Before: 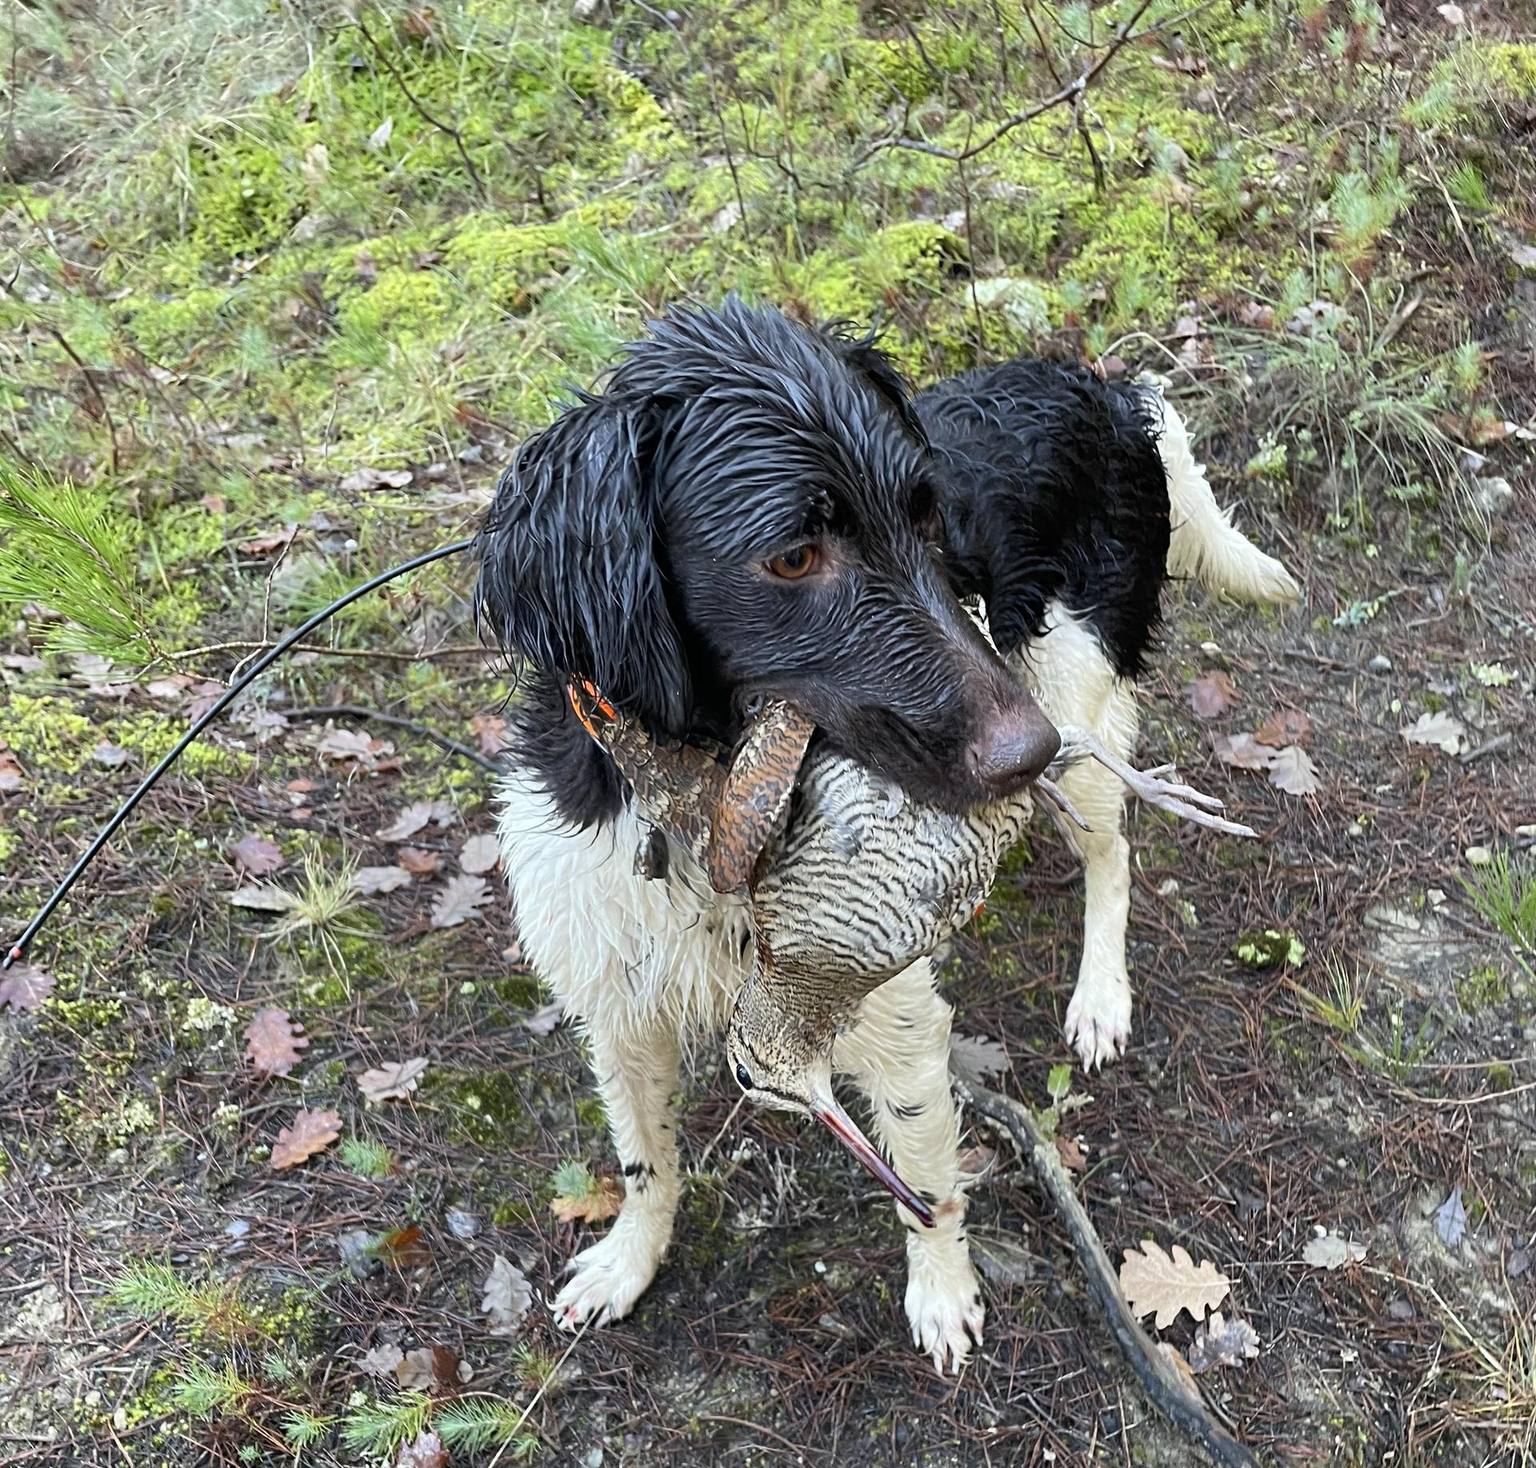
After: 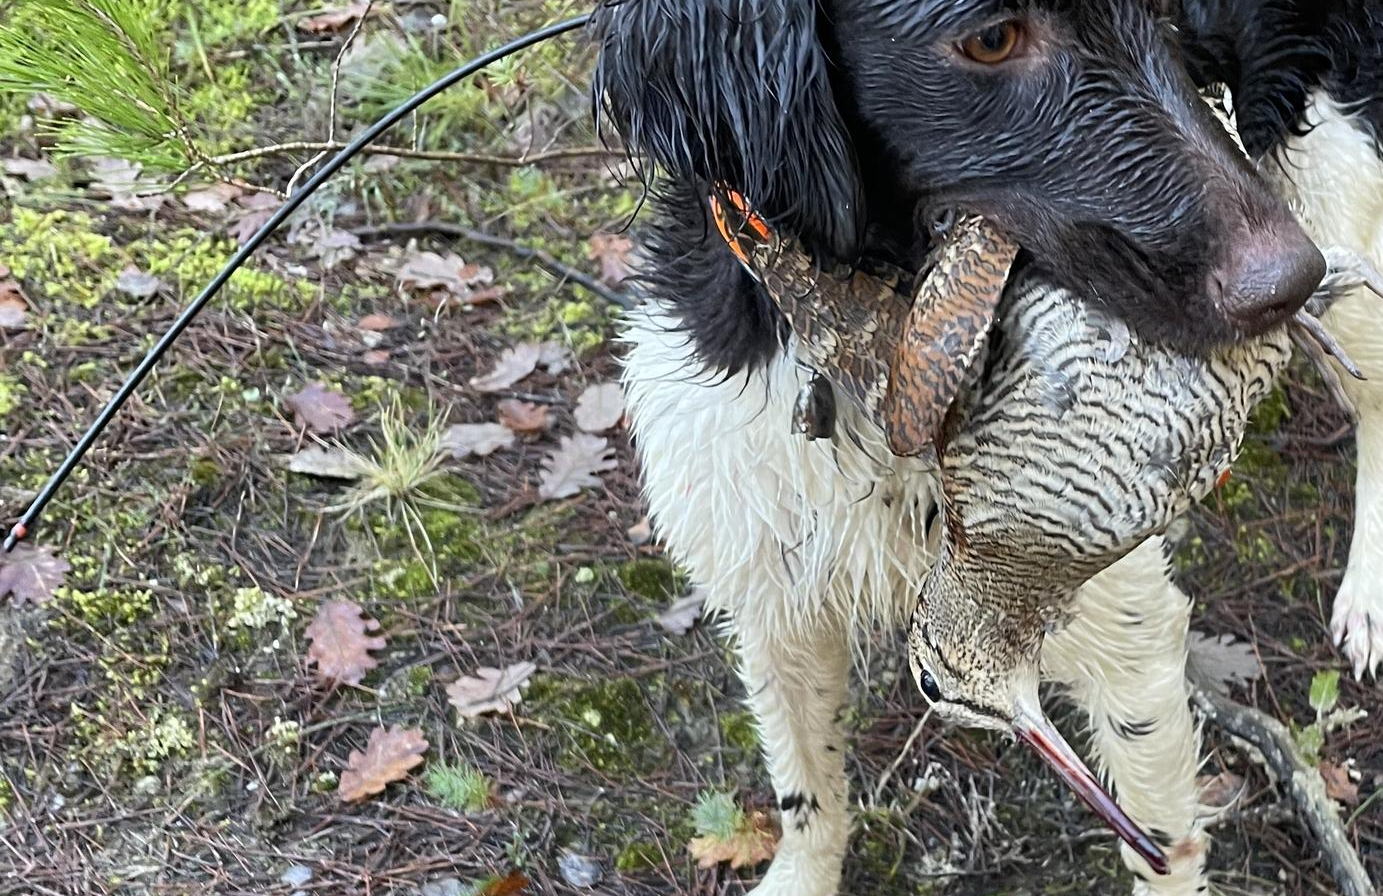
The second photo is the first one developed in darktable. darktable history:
crop: top 36.012%, right 27.92%, bottom 15.111%
